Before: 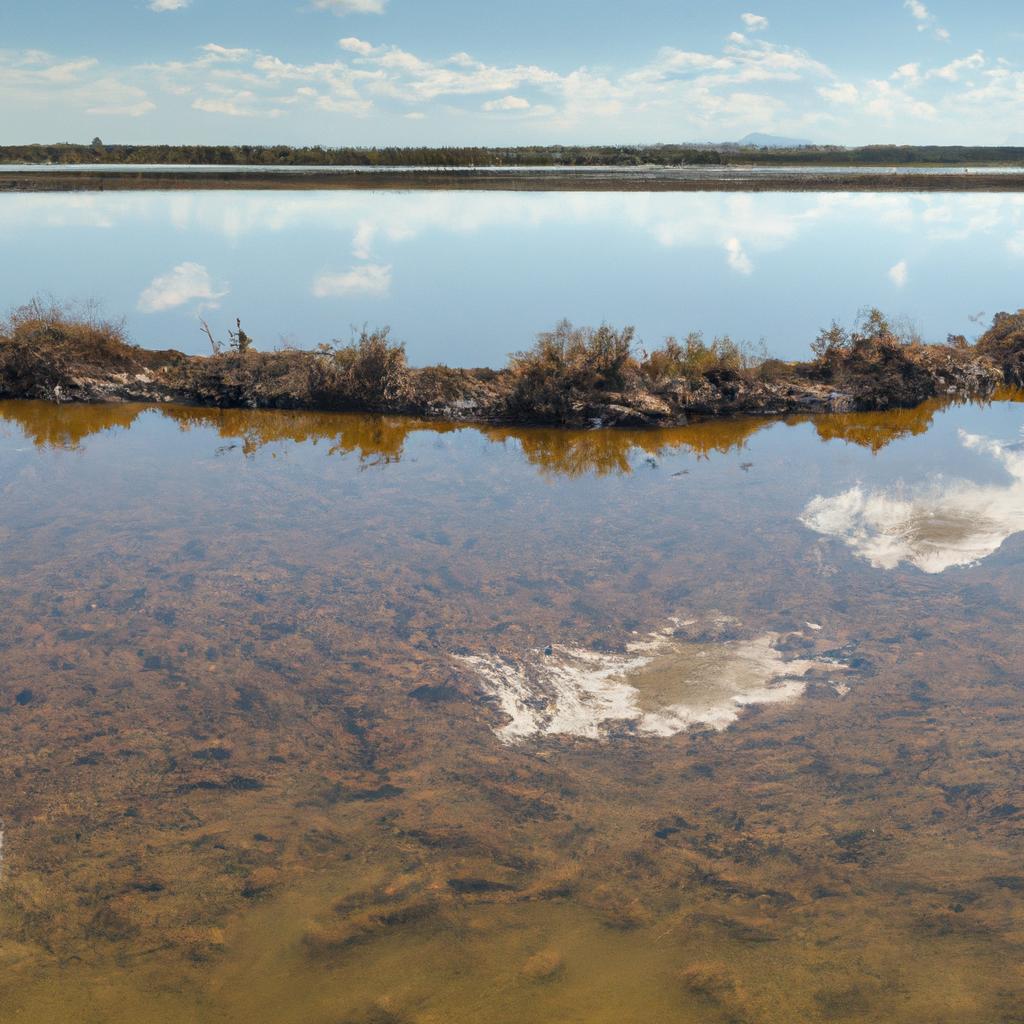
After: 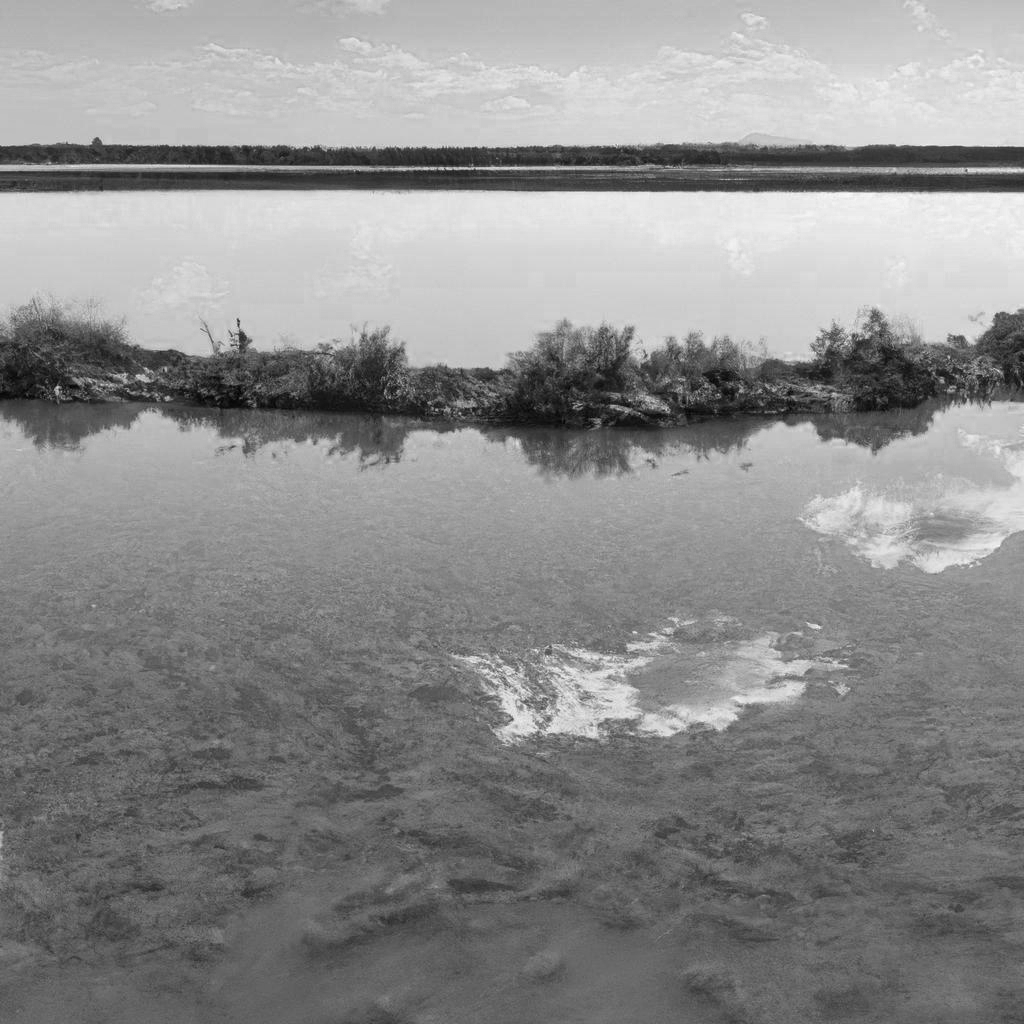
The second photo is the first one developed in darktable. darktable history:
shadows and highlights: highlights color adjustment 0.819%, soften with gaussian
color zones: curves: ch0 [(0, 0.613) (0.01, 0.613) (0.245, 0.448) (0.498, 0.529) (0.642, 0.665) (0.879, 0.777) (0.99, 0.613)]; ch1 [(0, 0) (0.143, 0) (0.286, 0) (0.429, 0) (0.571, 0) (0.714, 0) (0.857, 0)]
